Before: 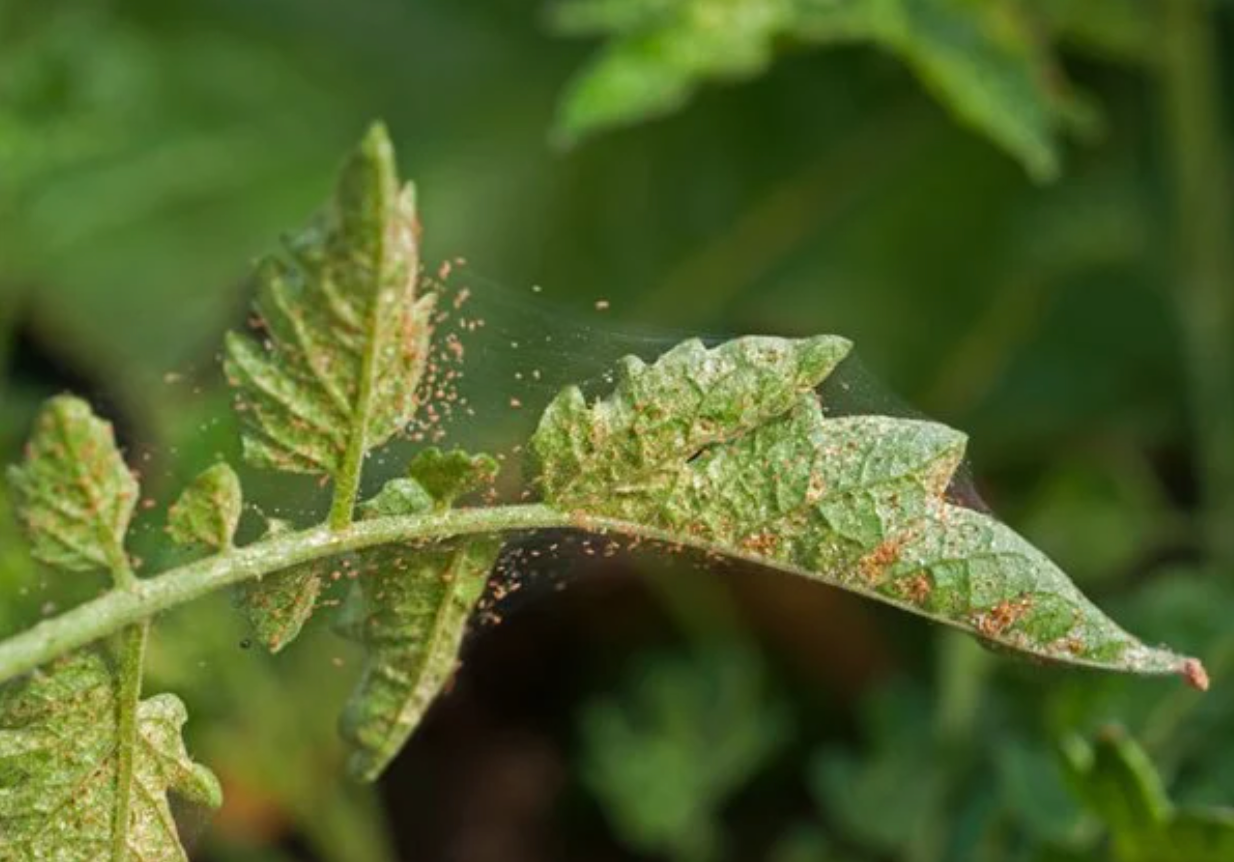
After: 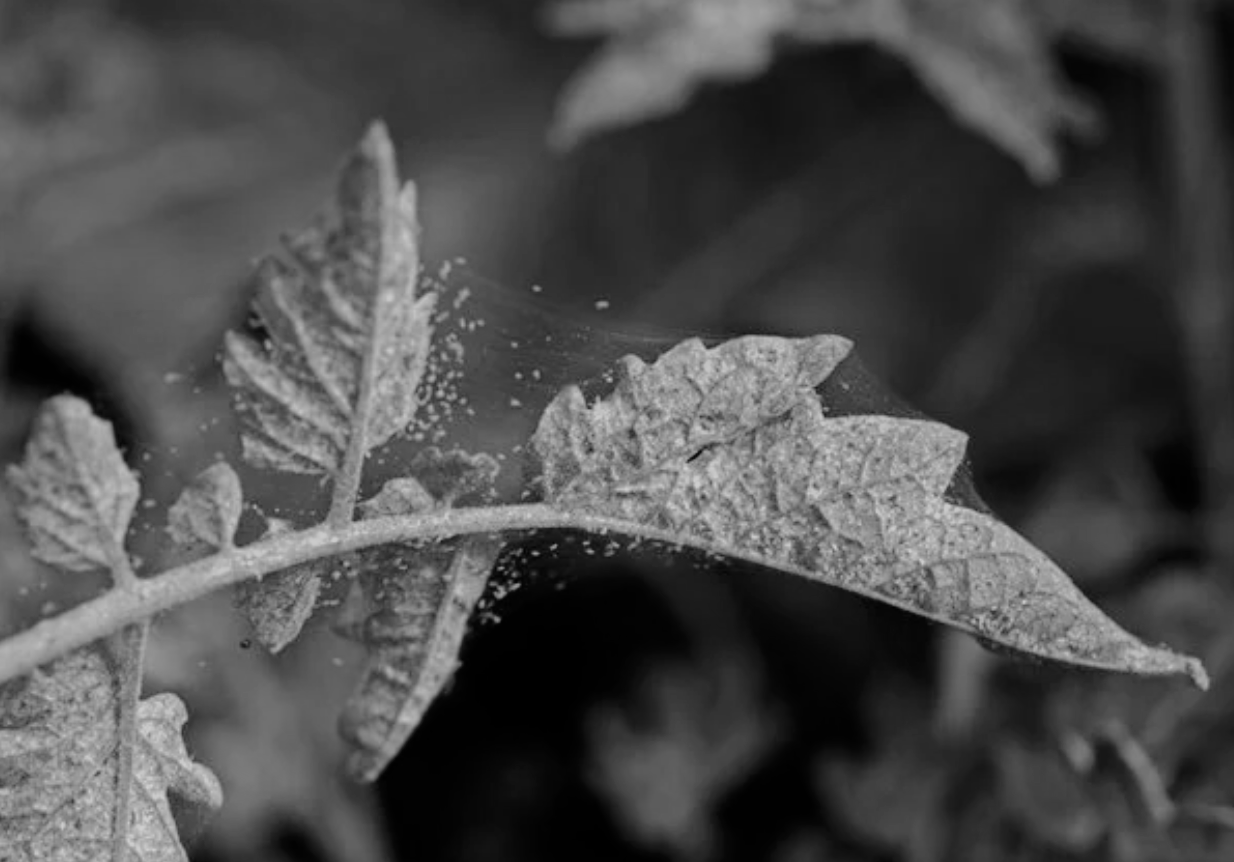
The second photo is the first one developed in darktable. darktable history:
monochrome: a 79.32, b 81.83, size 1.1
tone curve: curves: ch0 [(0, 0) (0.003, 0) (0.011, 0.001) (0.025, 0.001) (0.044, 0.003) (0.069, 0.009) (0.1, 0.018) (0.136, 0.032) (0.177, 0.074) (0.224, 0.13) (0.277, 0.218) (0.335, 0.321) (0.399, 0.425) (0.468, 0.523) (0.543, 0.617) (0.623, 0.708) (0.709, 0.789) (0.801, 0.873) (0.898, 0.967) (1, 1)], preserve colors none
